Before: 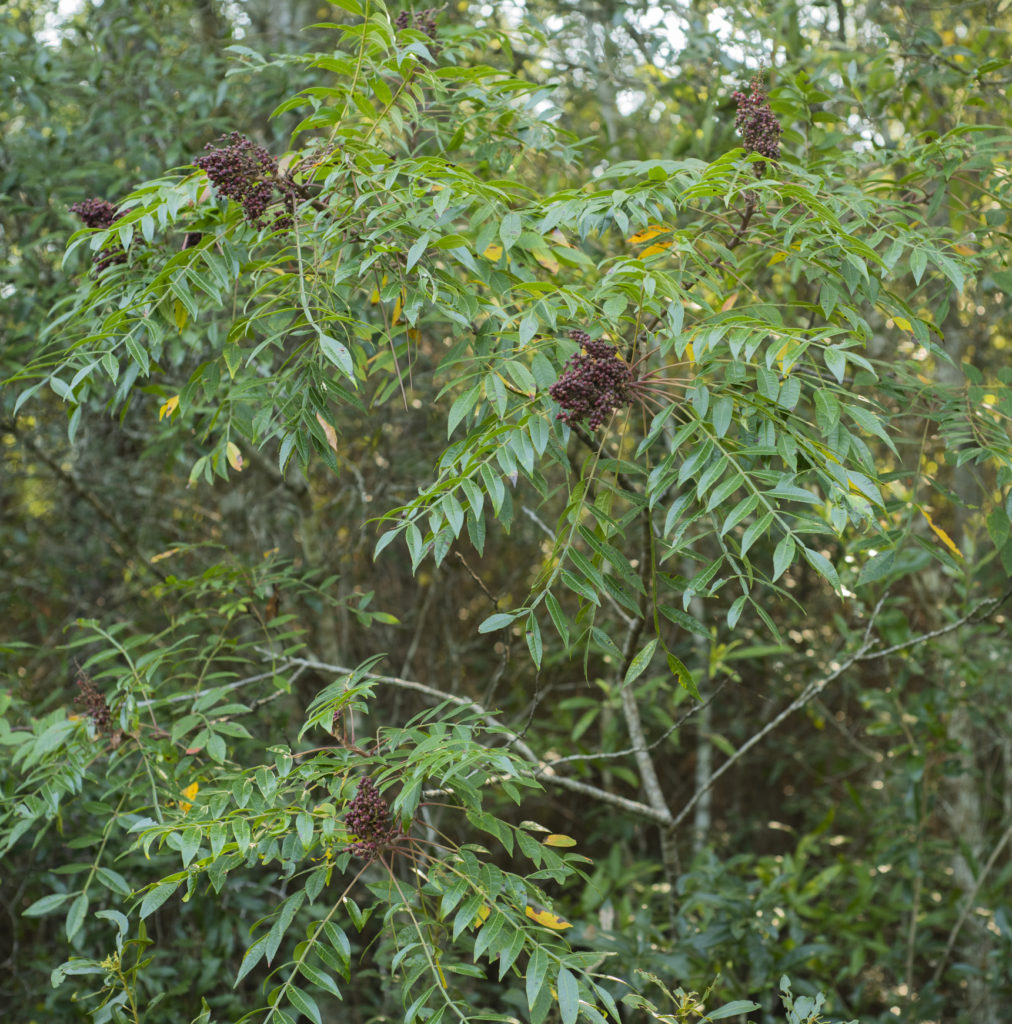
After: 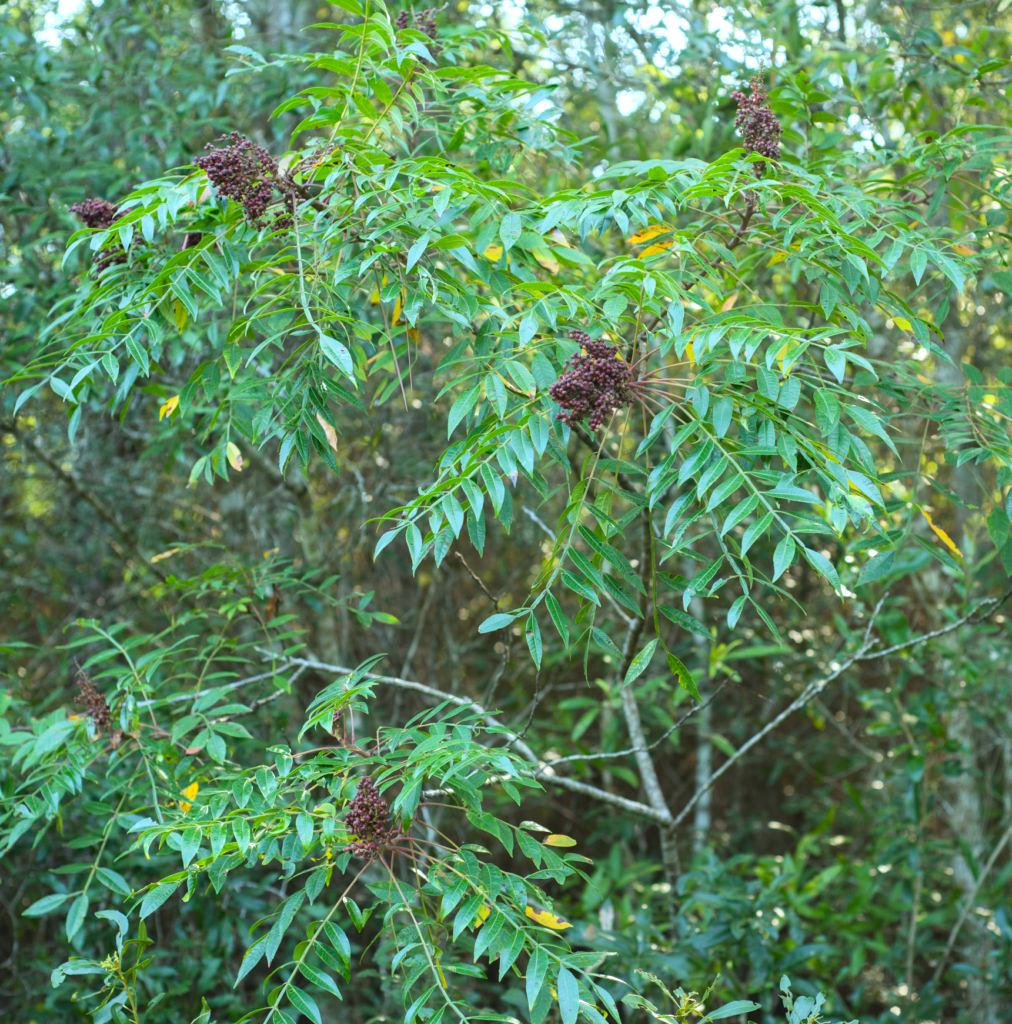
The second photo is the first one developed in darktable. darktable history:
exposure: black level correction -0.002, exposure 0.54 EV, compensate highlight preservation false
white balance: red 0.924, blue 1.095
